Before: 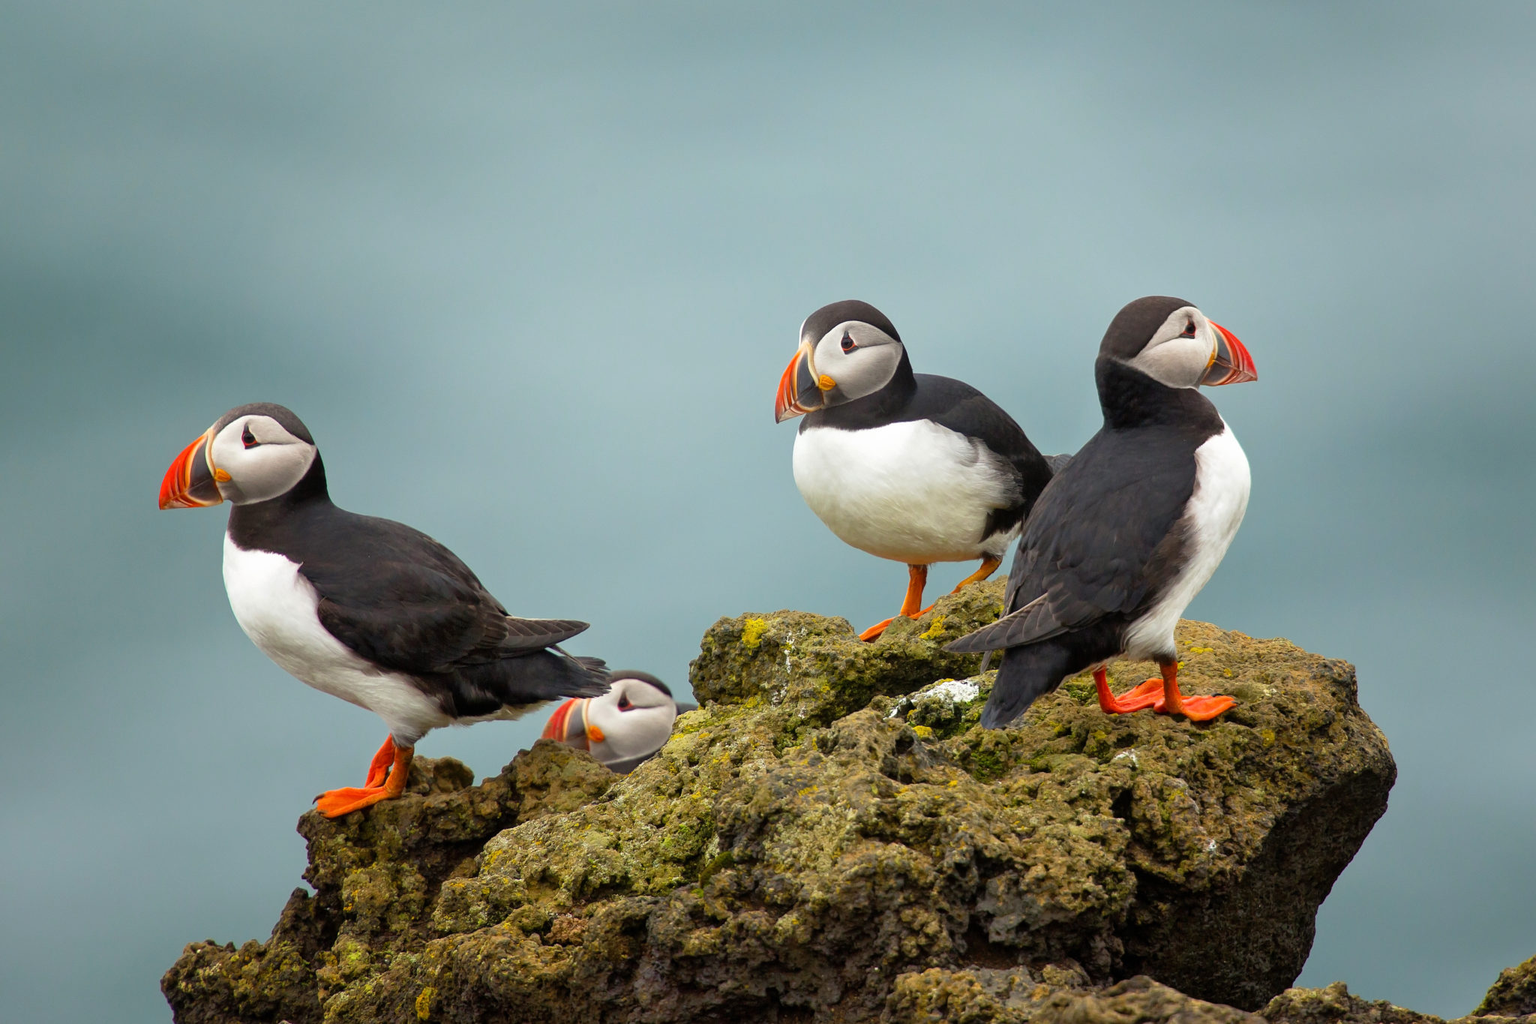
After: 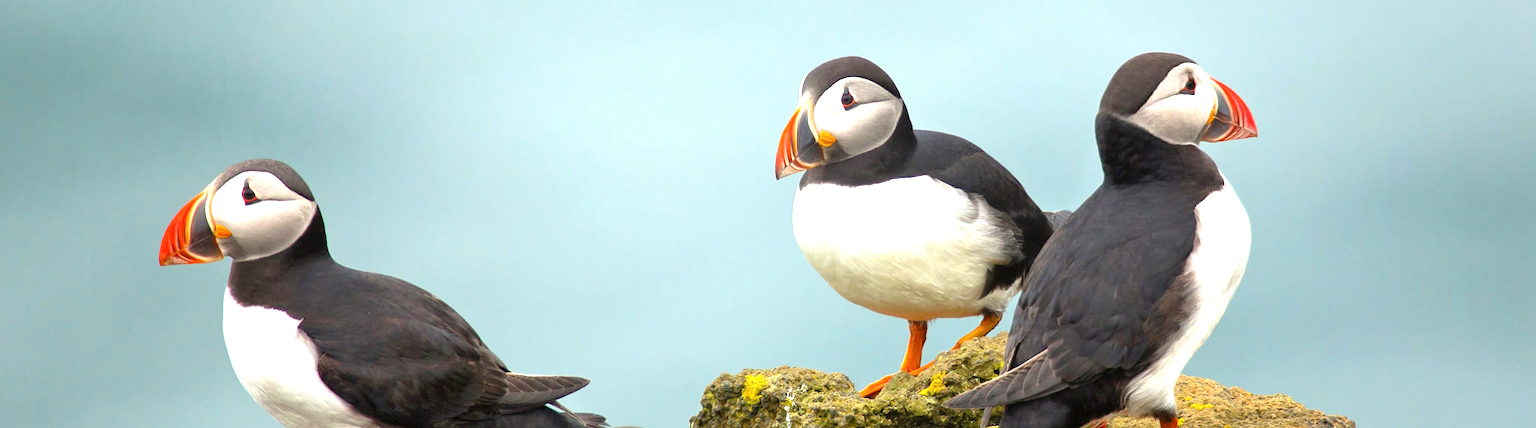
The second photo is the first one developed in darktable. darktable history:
crop and rotate: top 23.84%, bottom 34.294%
exposure: black level correction 0, exposure 0.9 EV, compensate exposure bias true, compensate highlight preservation false
